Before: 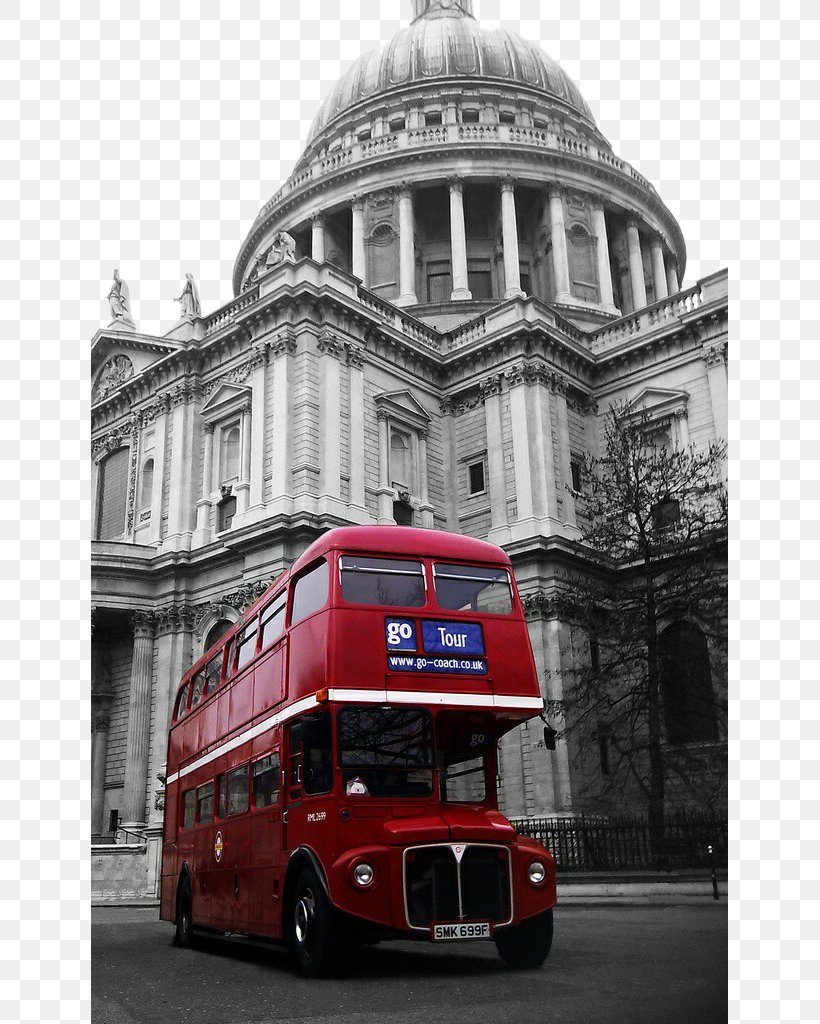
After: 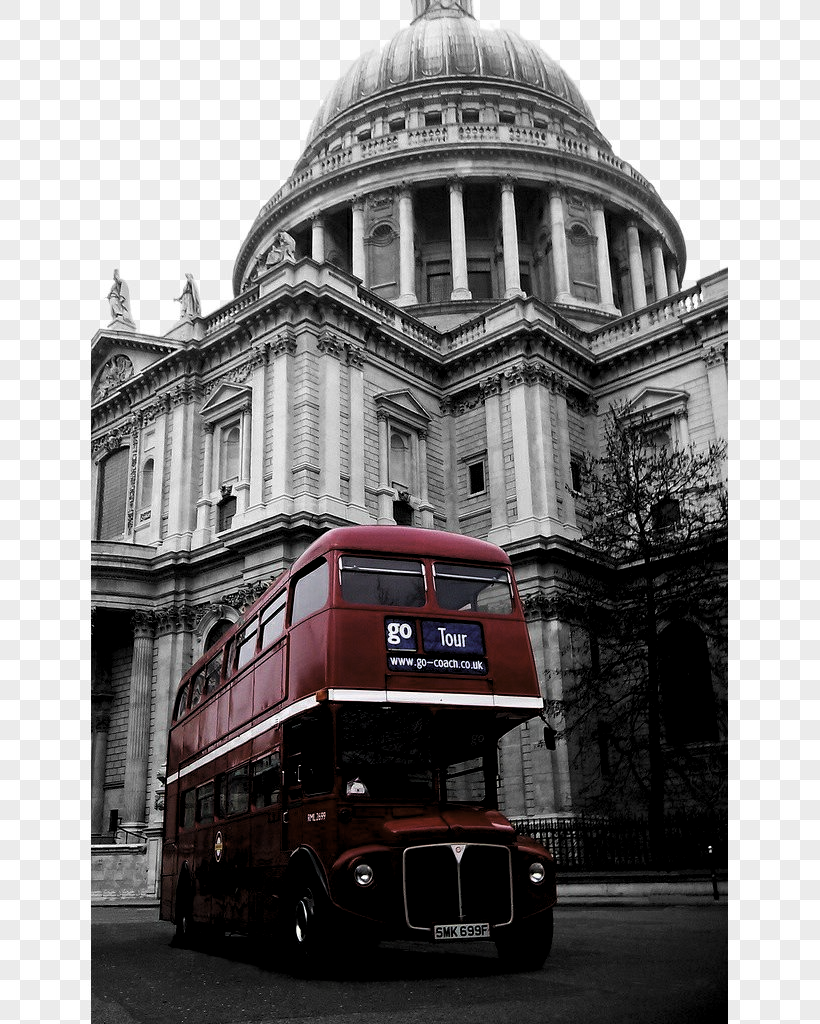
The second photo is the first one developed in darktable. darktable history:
color correction: saturation 0.8
levels: levels [0.116, 0.574, 1]
